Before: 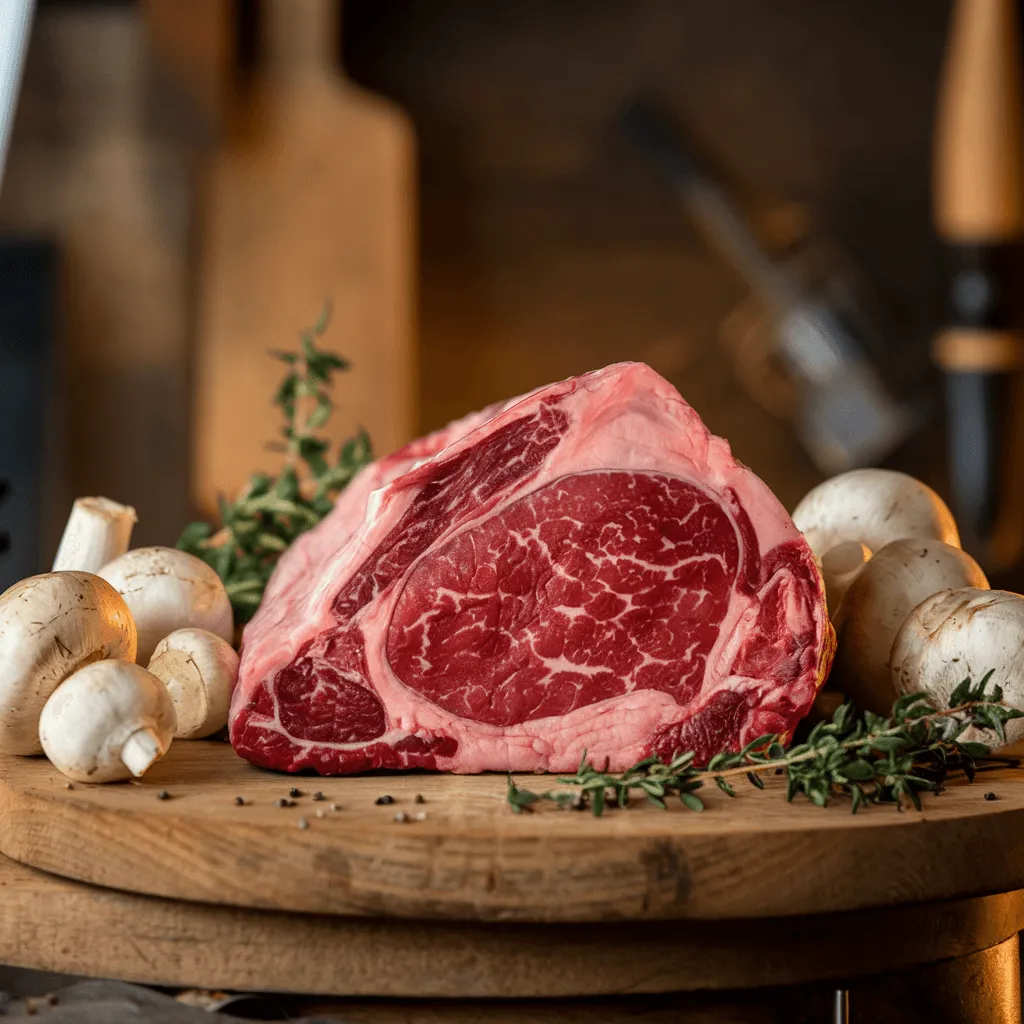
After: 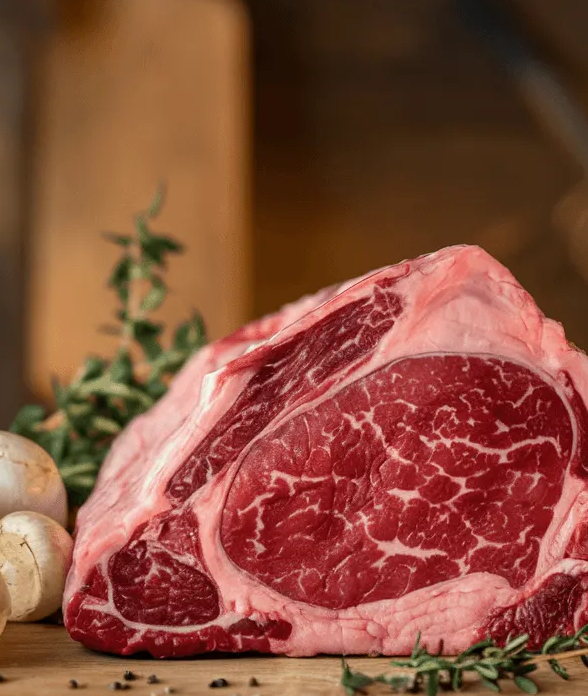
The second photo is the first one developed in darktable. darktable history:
crop: left 16.236%, top 11.488%, right 26.262%, bottom 20.524%
